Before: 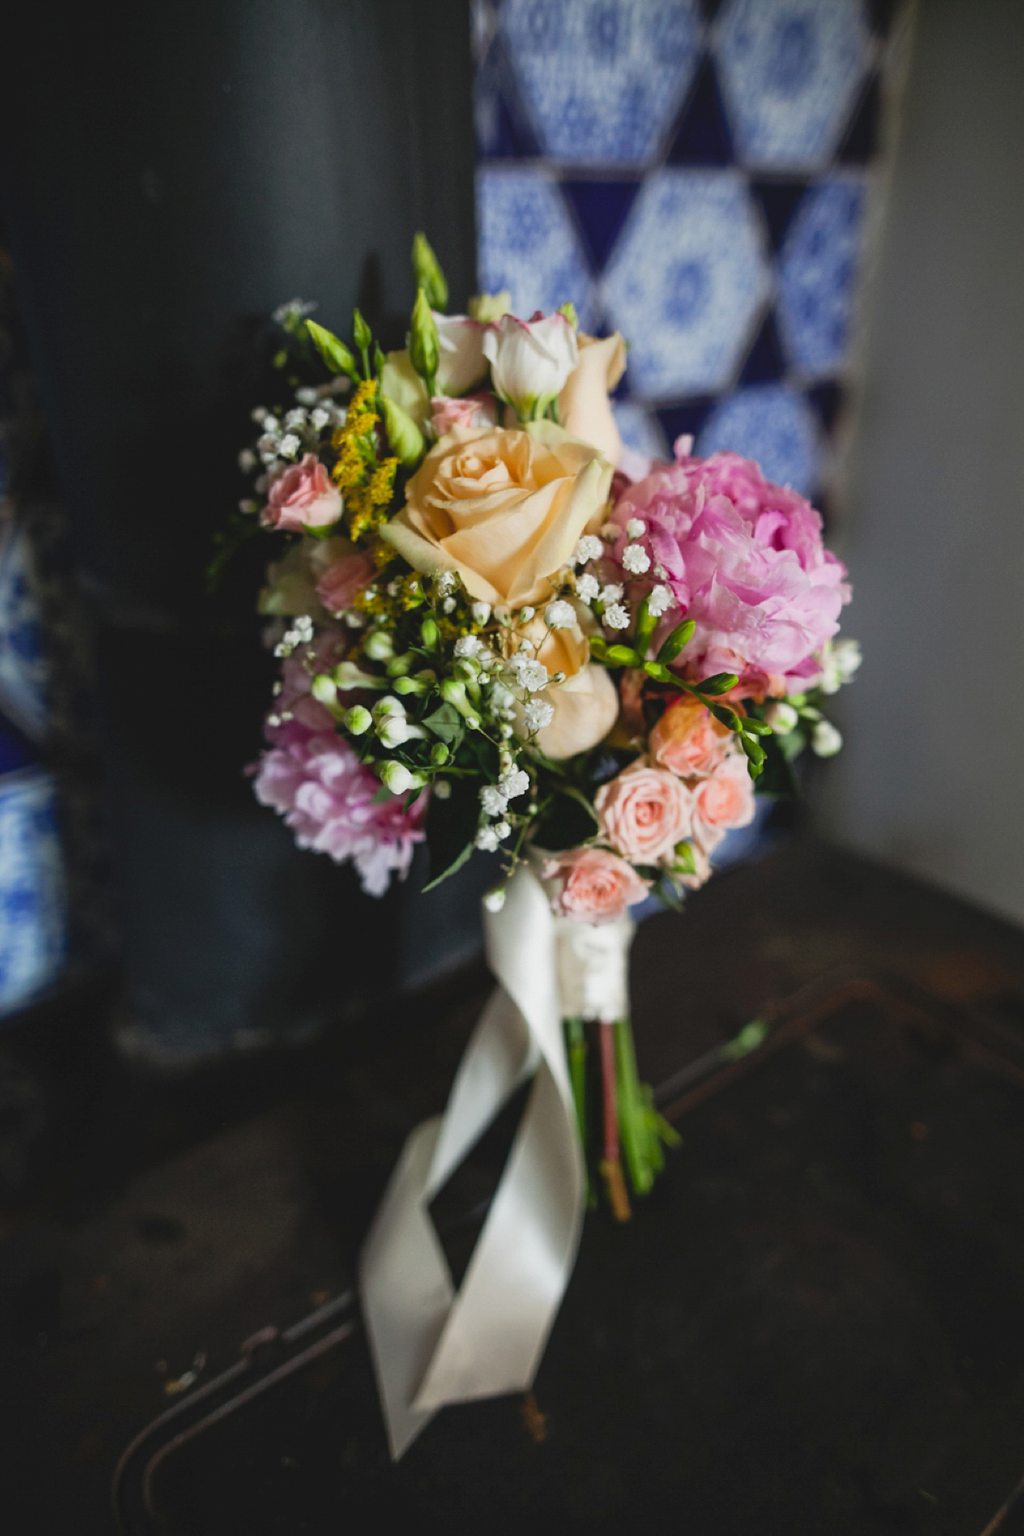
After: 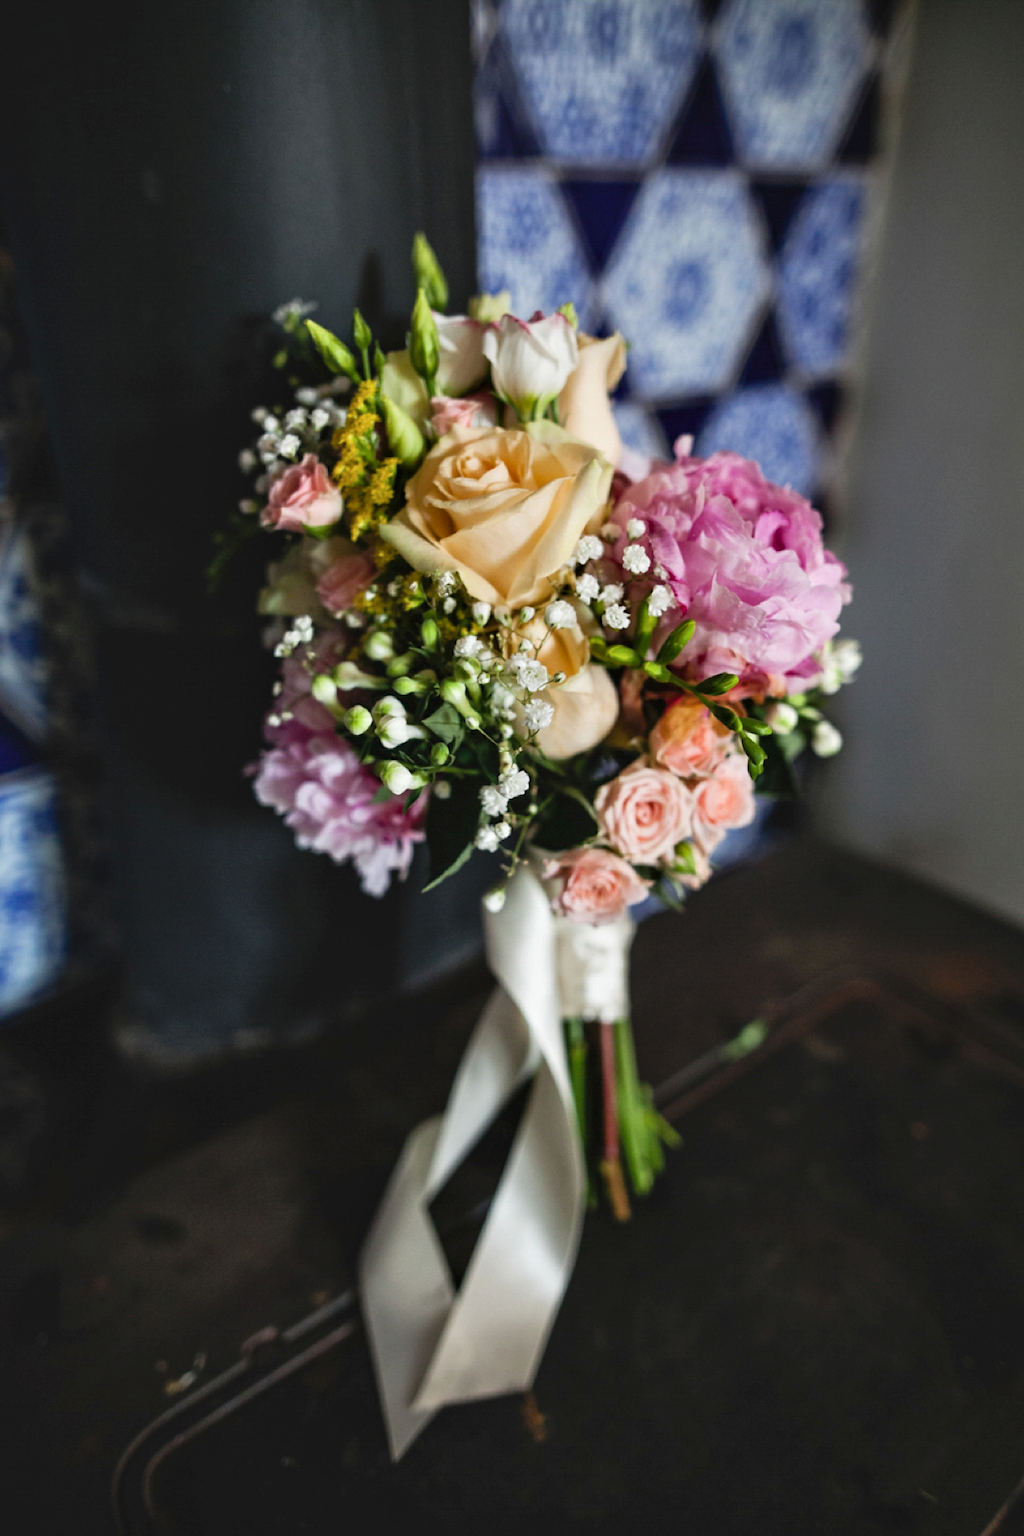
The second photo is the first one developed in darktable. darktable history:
contrast equalizer: octaves 7, y [[0.524, 0.538, 0.547, 0.548, 0.538, 0.524], [0.5 ×6], [0.5 ×6], [0 ×6], [0 ×6]]
